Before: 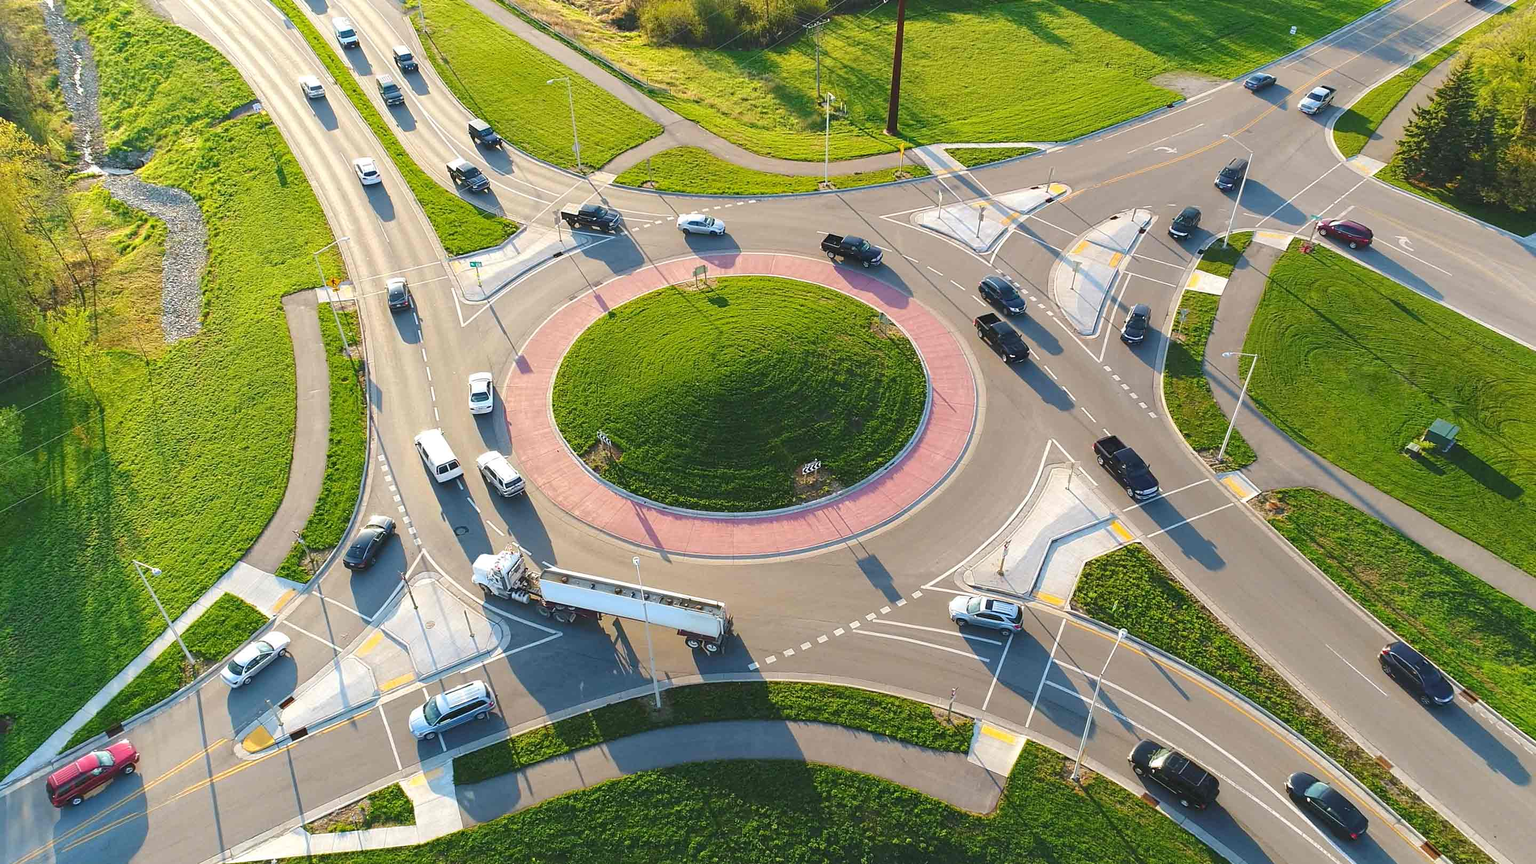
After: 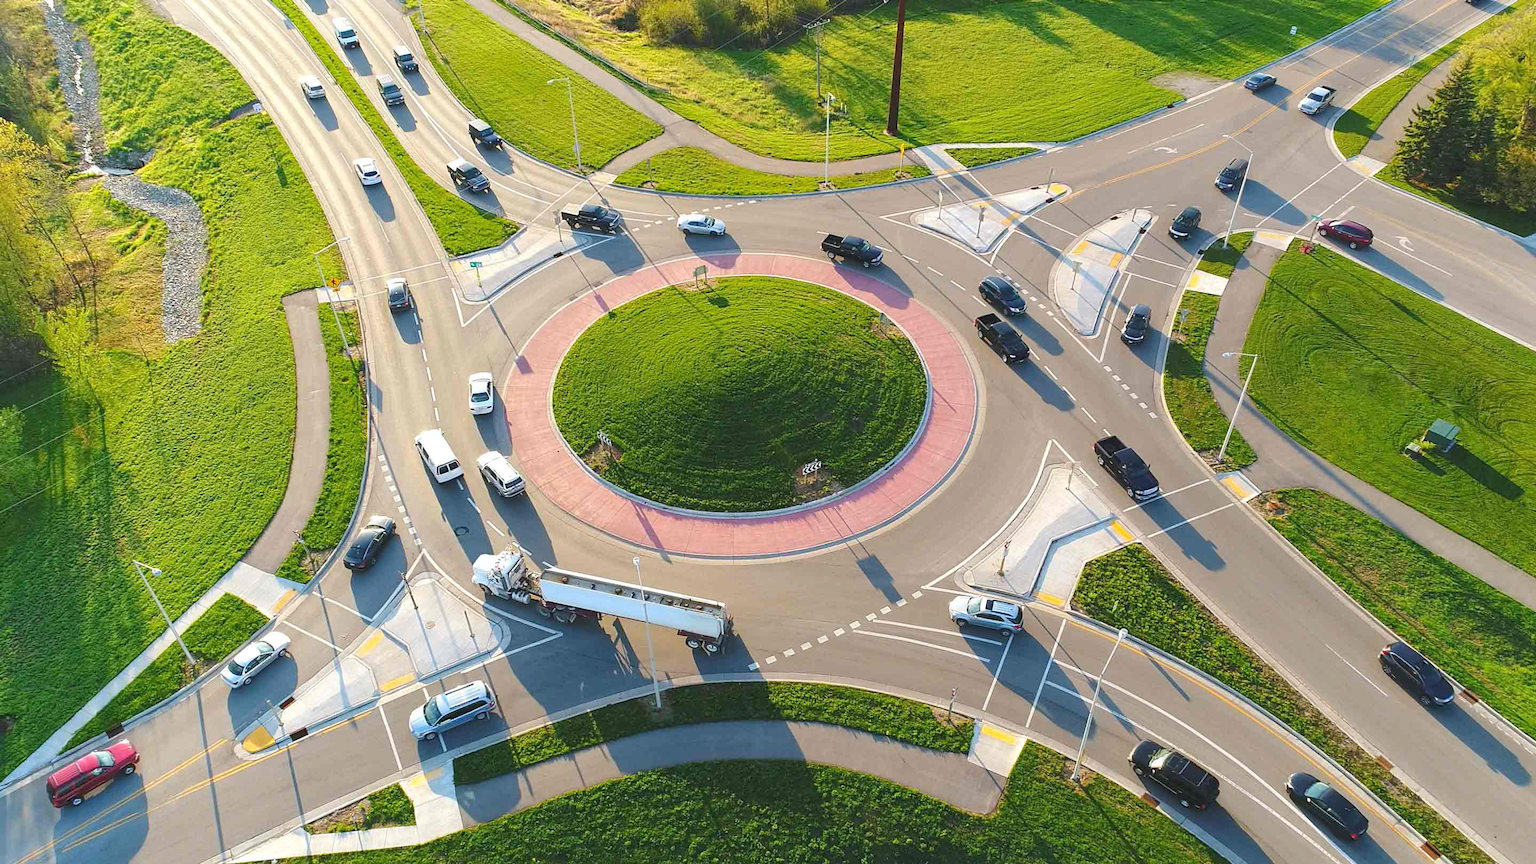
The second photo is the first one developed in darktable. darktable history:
levels: levels [0.018, 0.493, 1]
